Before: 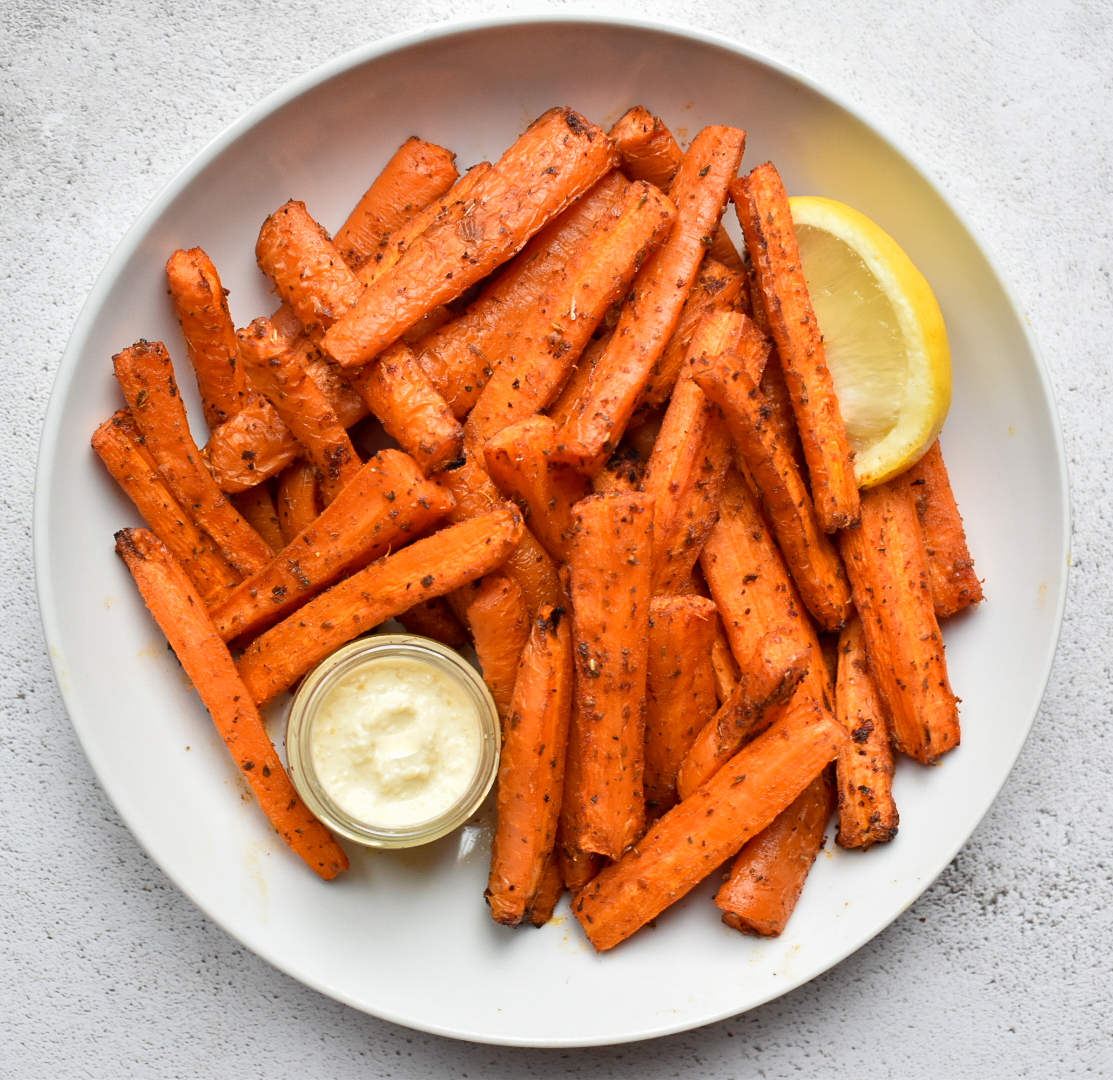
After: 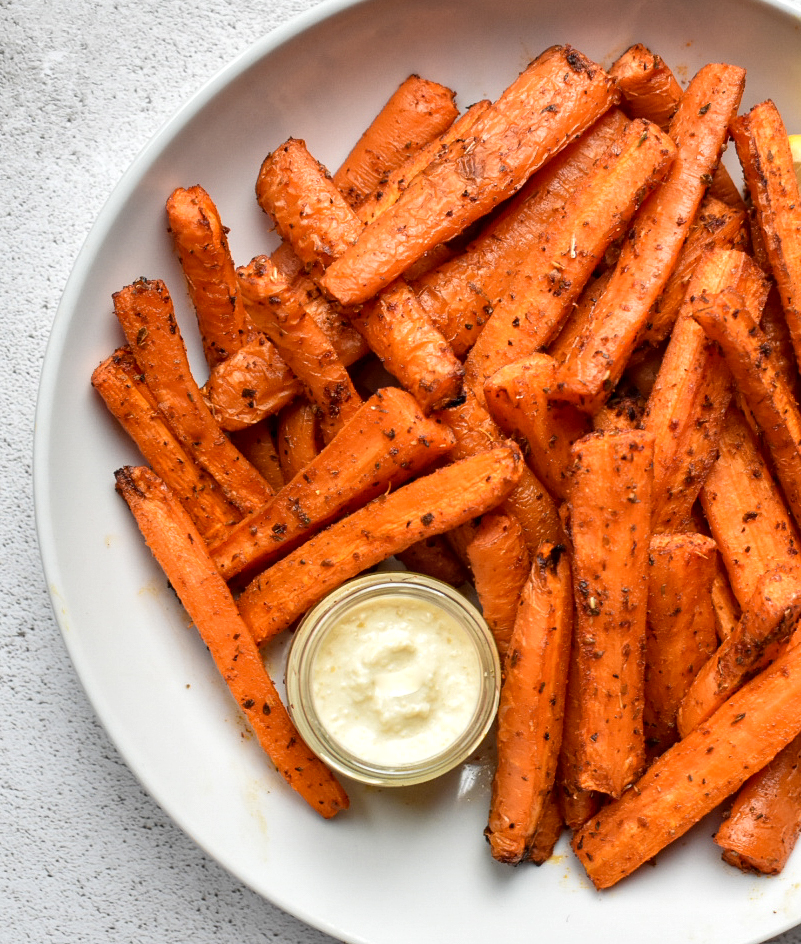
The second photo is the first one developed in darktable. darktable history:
crop: top 5.803%, right 27.864%, bottom 5.804%
local contrast: detail 130%
